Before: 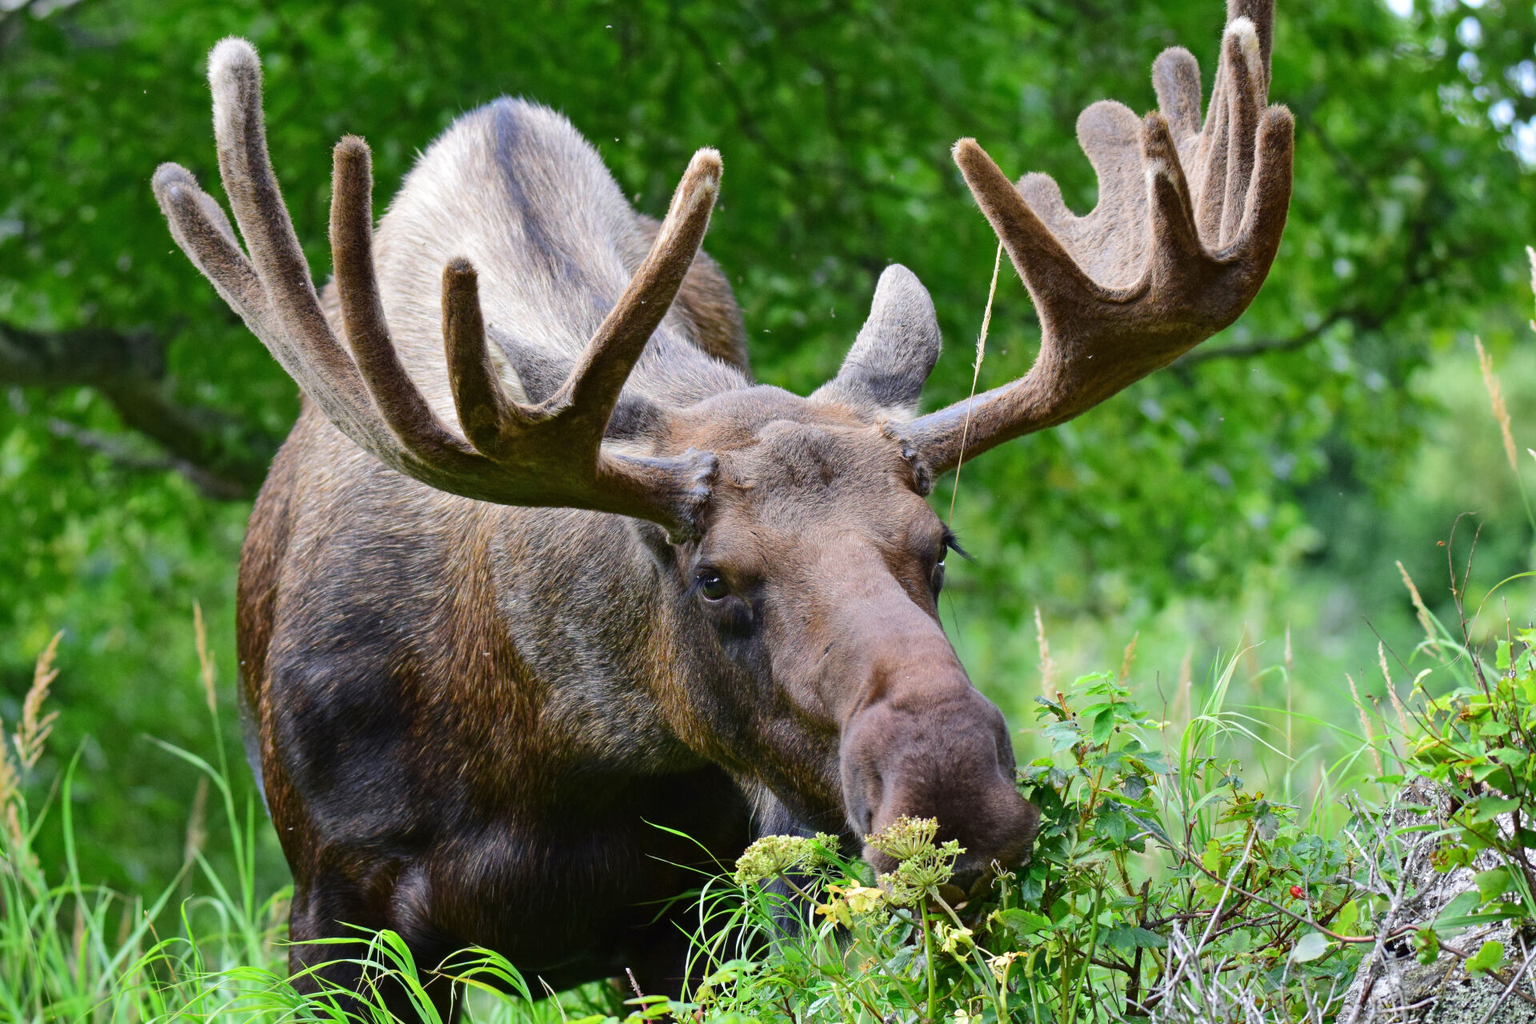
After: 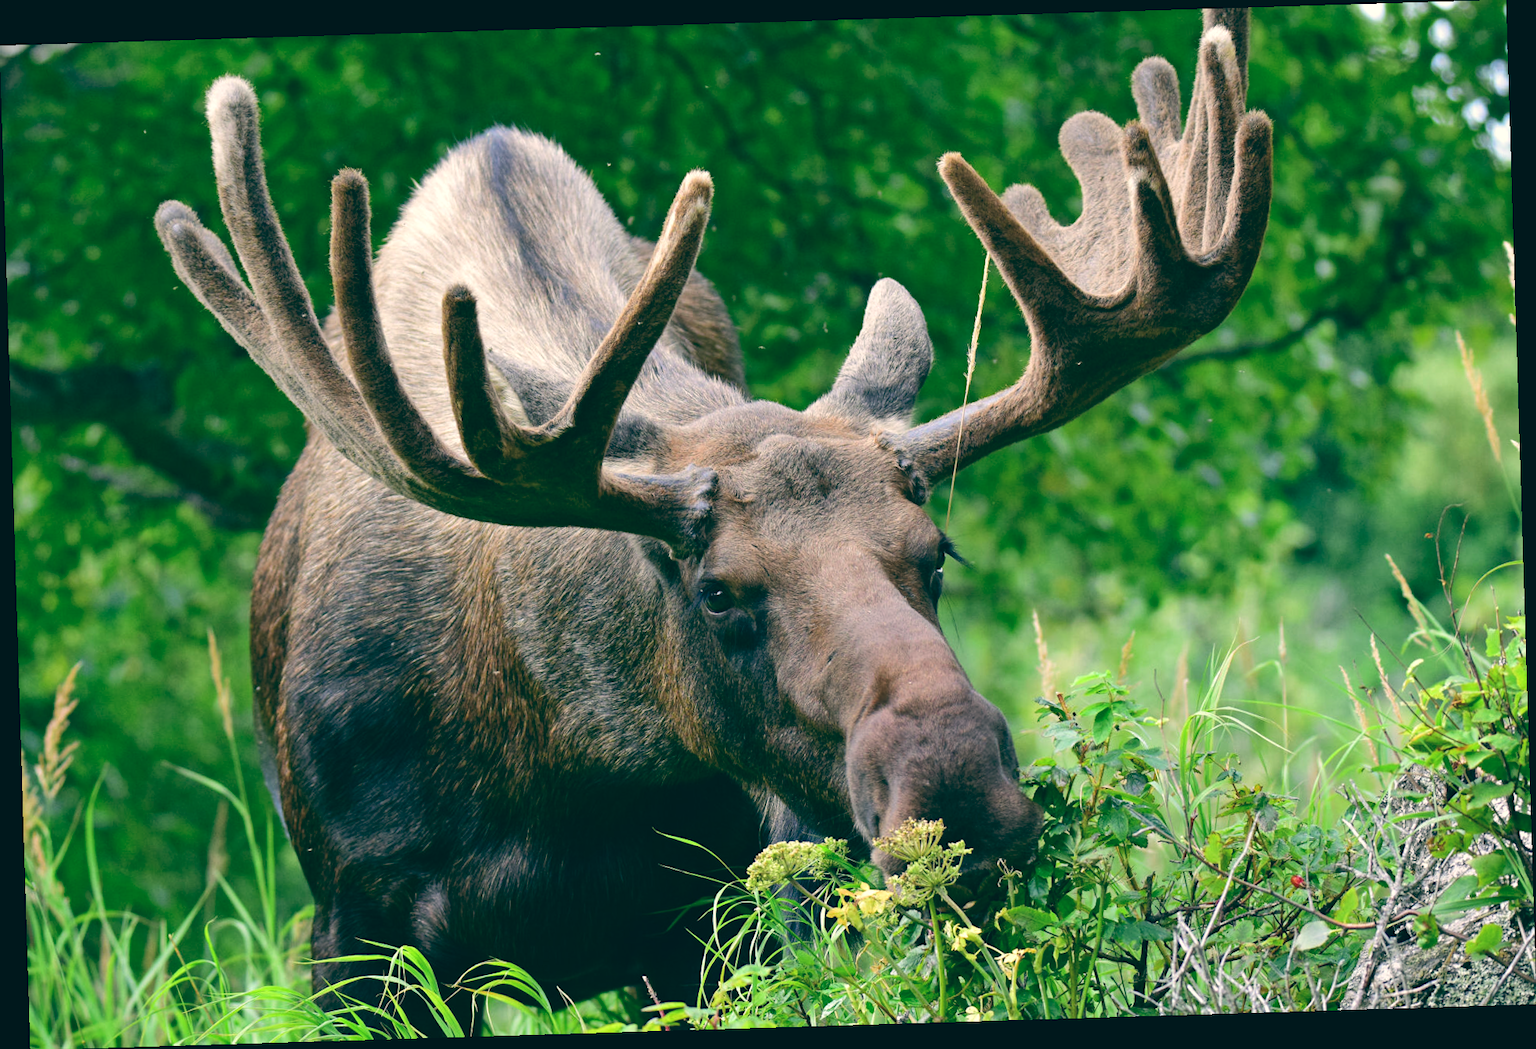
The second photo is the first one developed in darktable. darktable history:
rotate and perspective: rotation -1.75°, automatic cropping off
color balance: lift [1.005, 0.99, 1.007, 1.01], gamma [1, 0.979, 1.011, 1.021], gain [0.923, 1.098, 1.025, 0.902], input saturation 90.45%, contrast 7.73%, output saturation 105.91%
